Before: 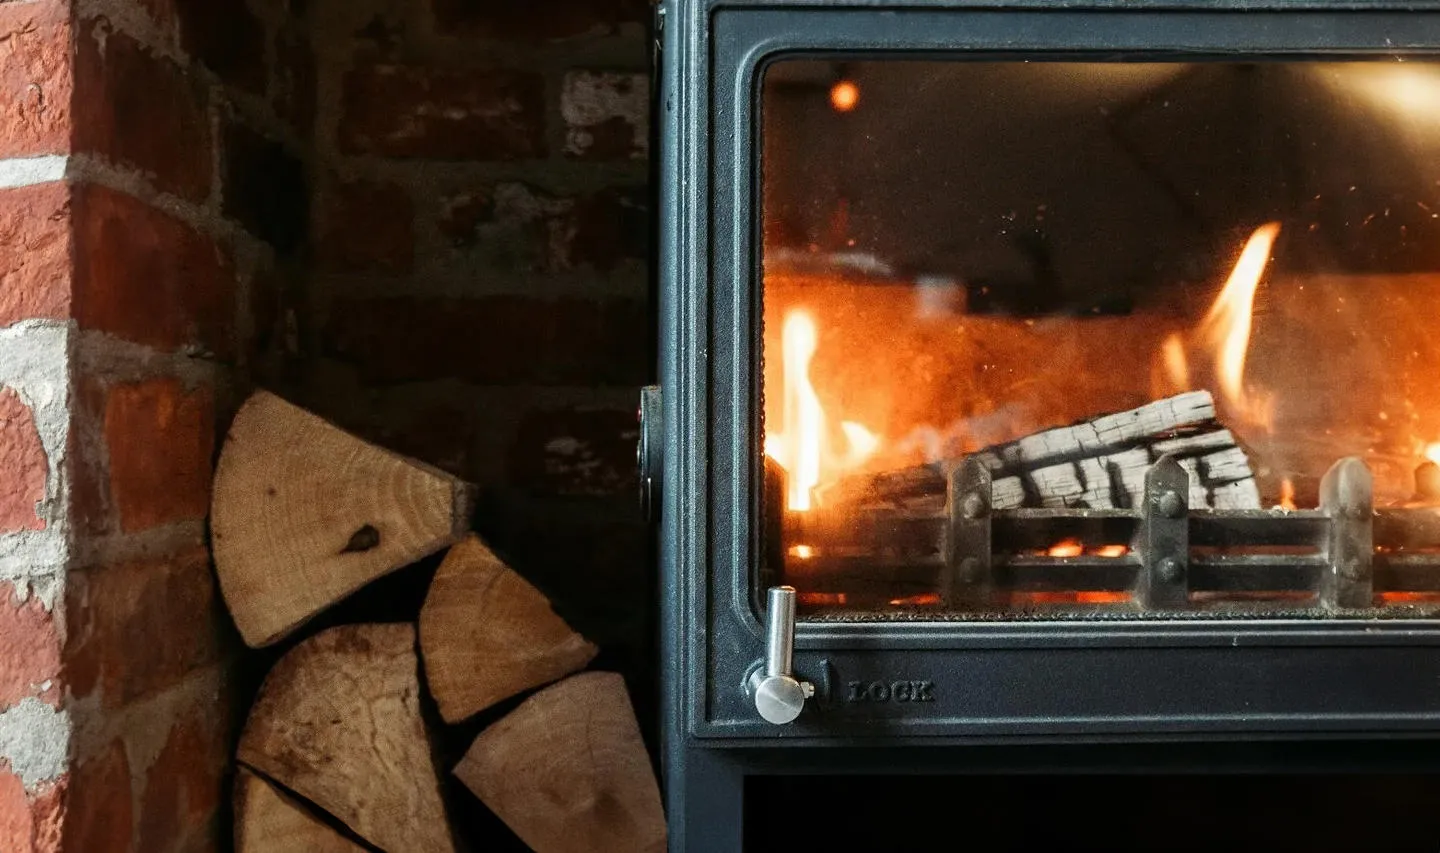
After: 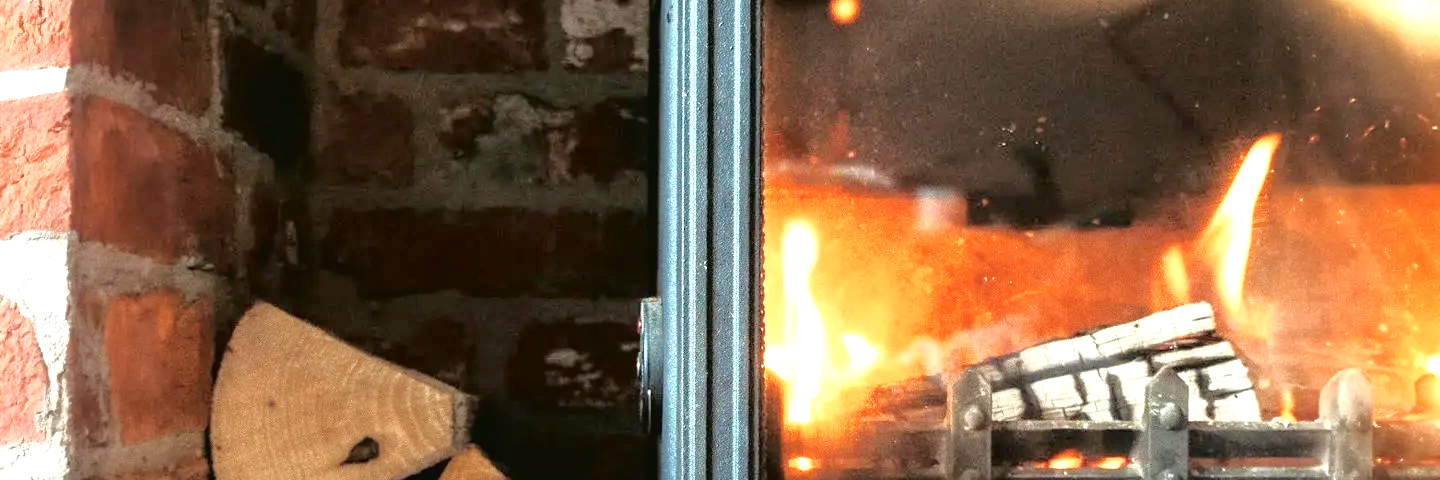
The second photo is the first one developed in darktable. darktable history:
exposure: exposure 1.142 EV, compensate highlight preservation false
tone curve: curves: ch0 [(0, 0) (0.003, 0.03) (0.011, 0.03) (0.025, 0.033) (0.044, 0.038) (0.069, 0.057) (0.1, 0.109) (0.136, 0.174) (0.177, 0.243) (0.224, 0.313) (0.277, 0.391) (0.335, 0.464) (0.399, 0.515) (0.468, 0.563) (0.543, 0.616) (0.623, 0.679) (0.709, 0.766) (0.801, 0.865) (0.898, 0.948) (1, 1)], color space Lab, independent channels, preserve colors none
crop and rotate: top 10.524%, bottom 33.097%
